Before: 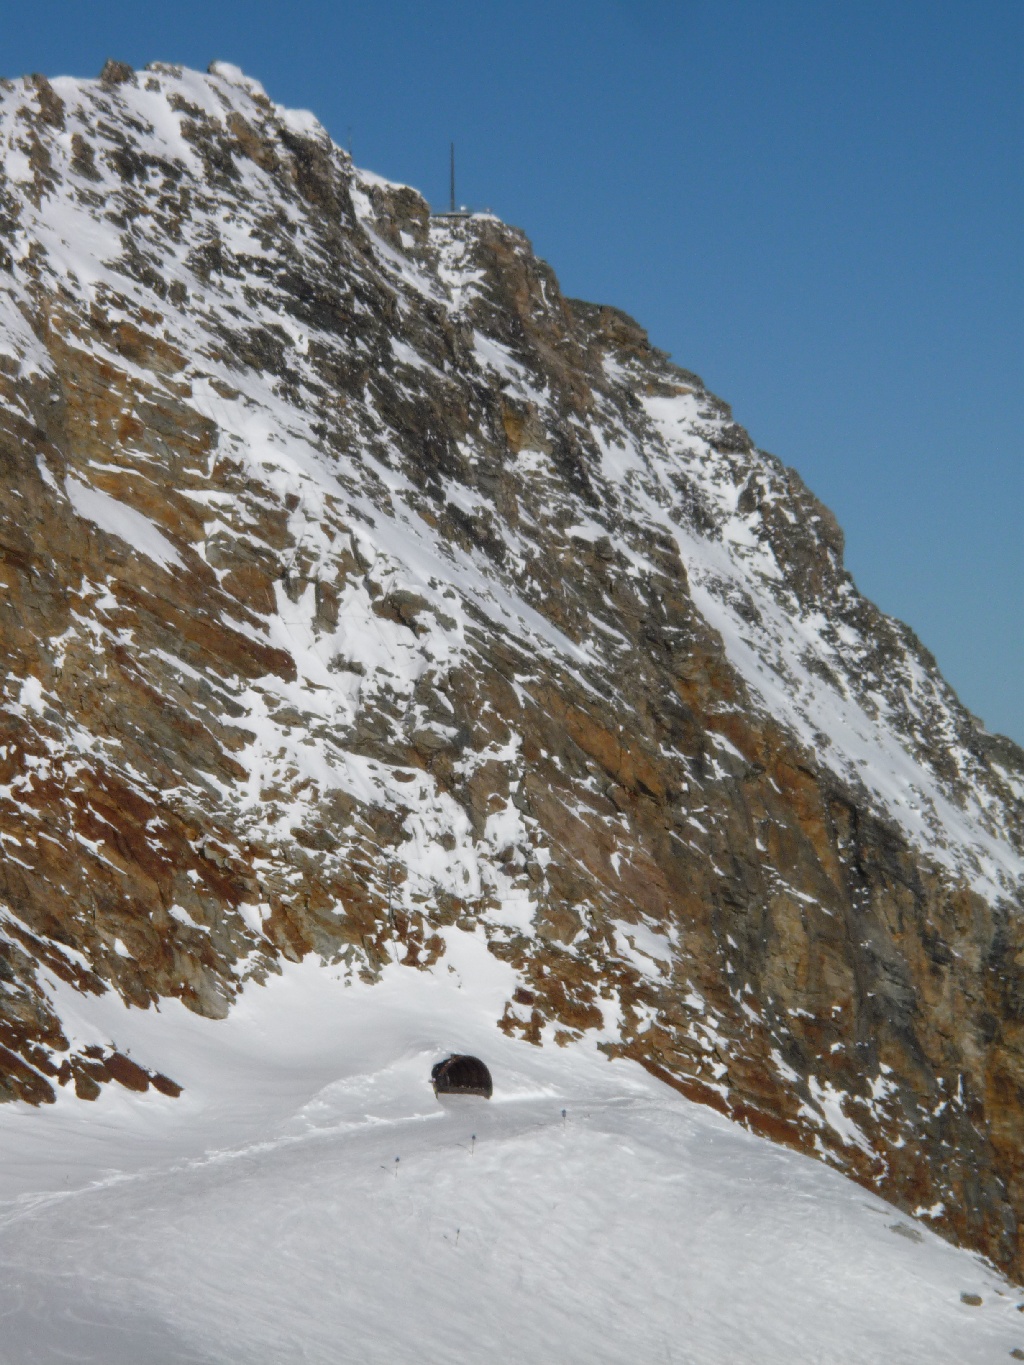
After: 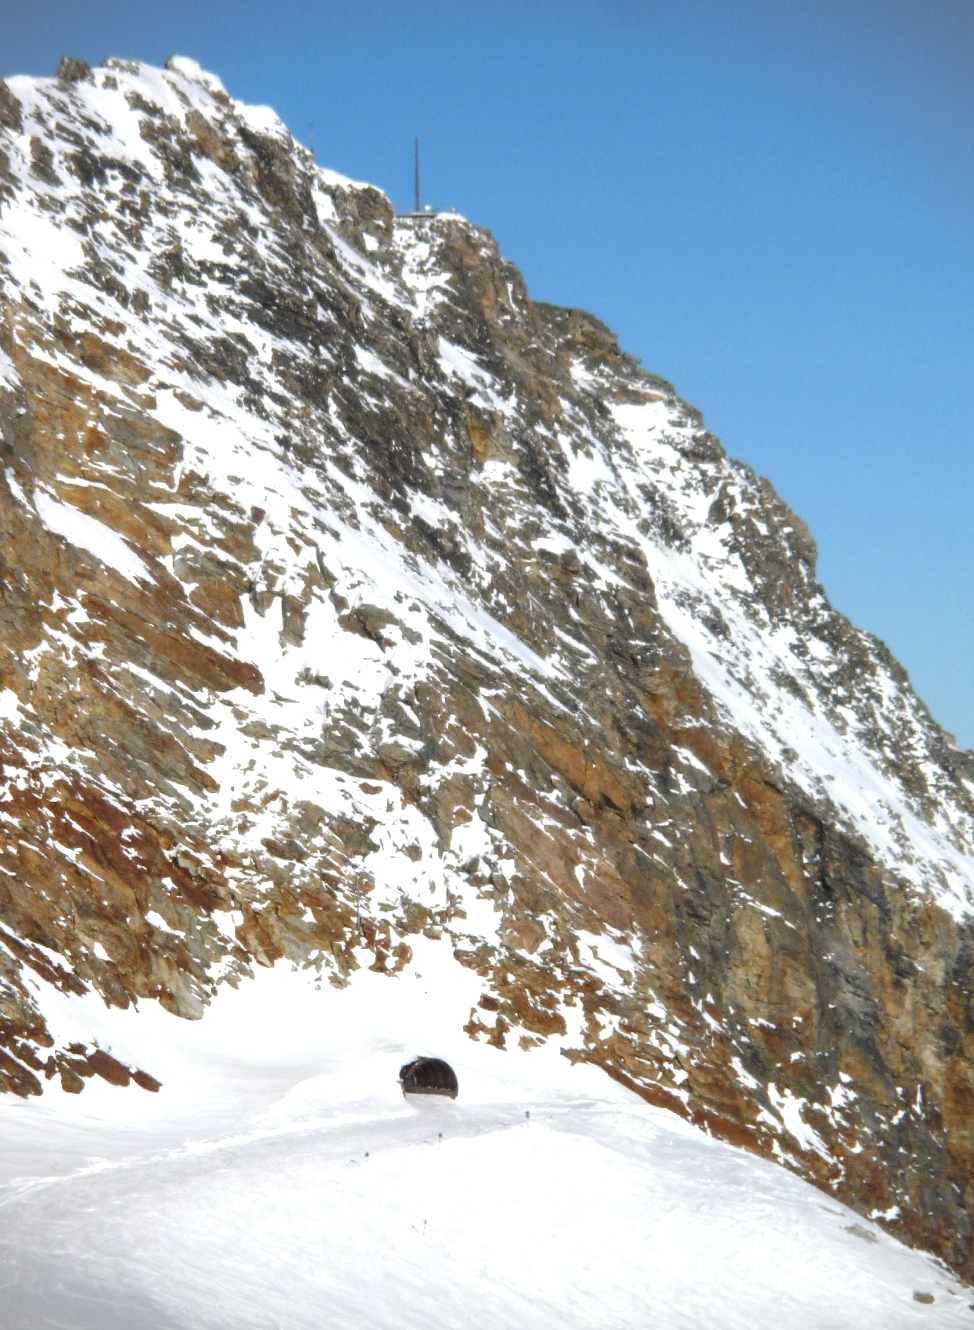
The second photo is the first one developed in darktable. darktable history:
rotate and perspective: rotation 0.074°, lens shift (vertical) 0.096, lens shift (horizontal) -0.041, crop left 0.043, crop right 0.952, crop top 0.024, crop bottom 0.979
vignetting: fall-off start 91.19%
exposure: exposure 0.95 EV, compensate highlight preservation false
